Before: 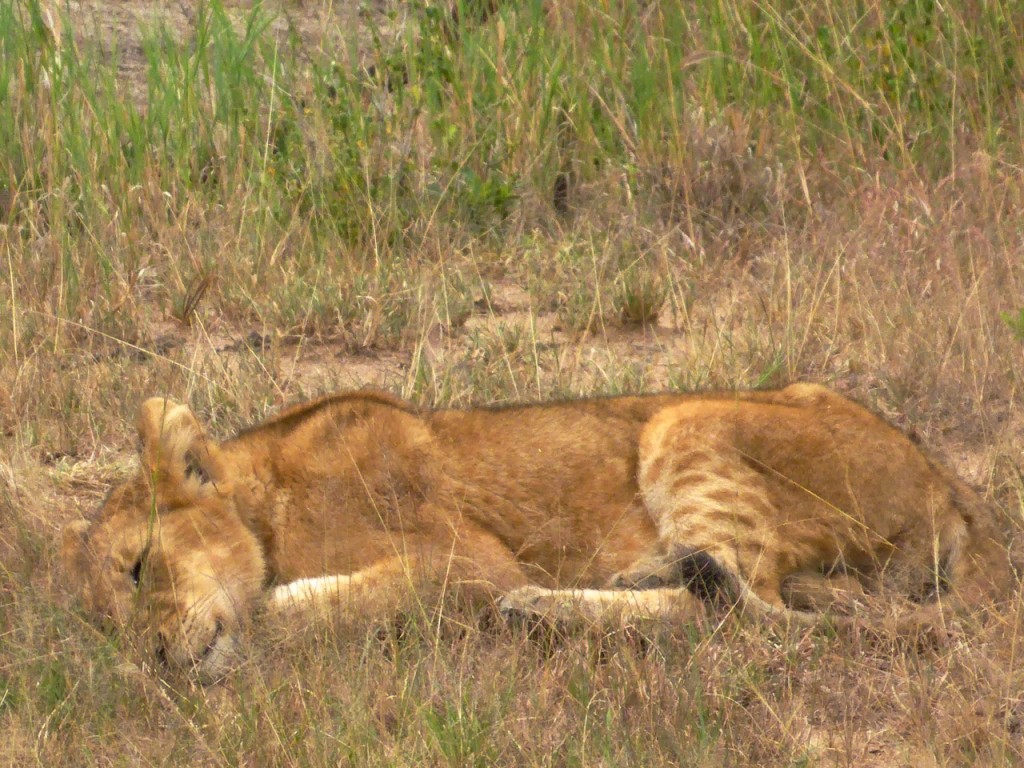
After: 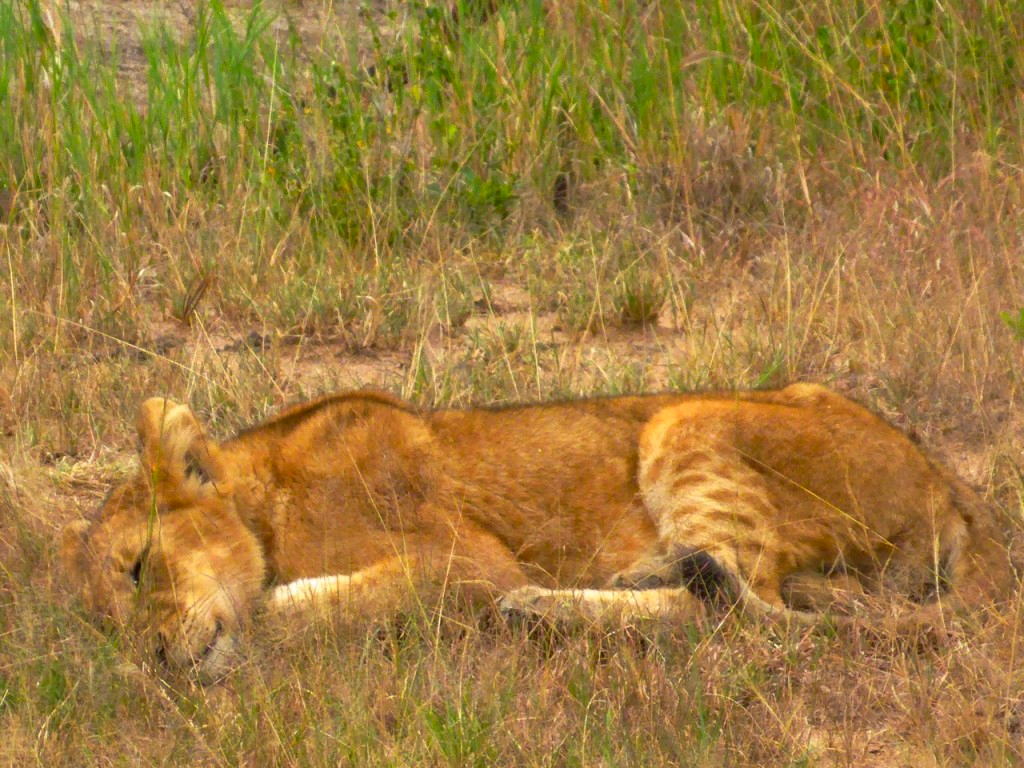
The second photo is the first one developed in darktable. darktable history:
contrast brightness saturation: brightness -0.02, saturation 0.35
